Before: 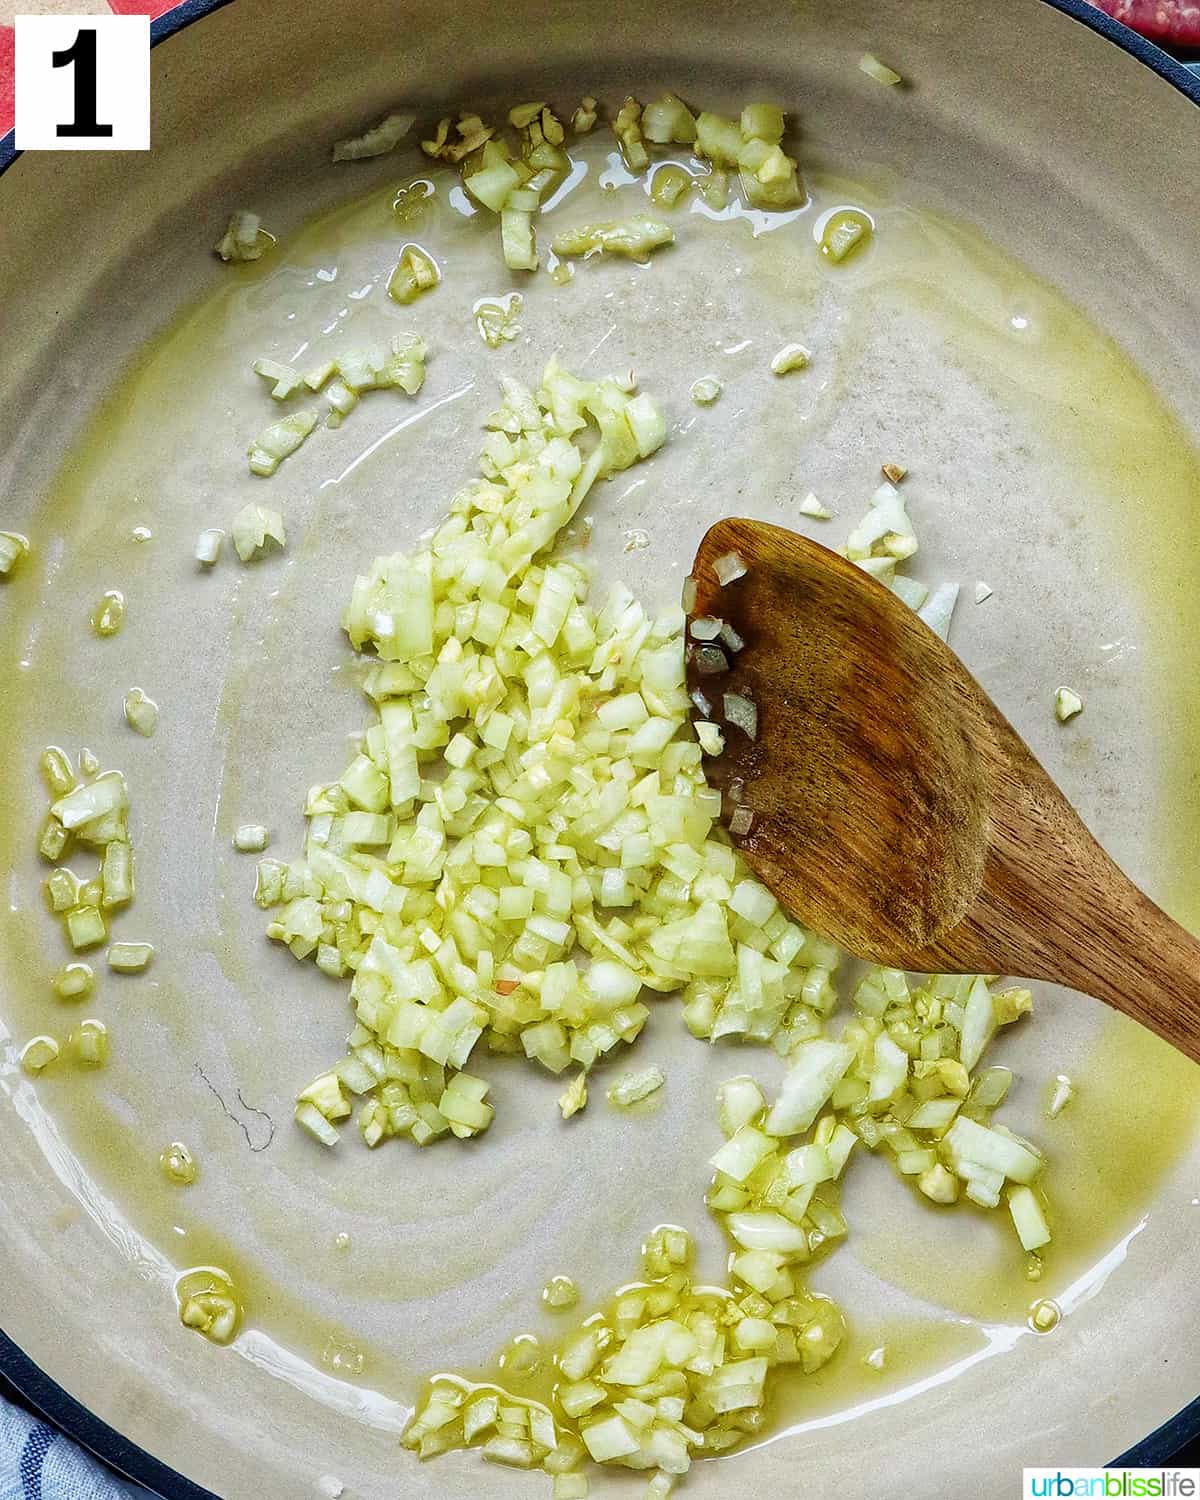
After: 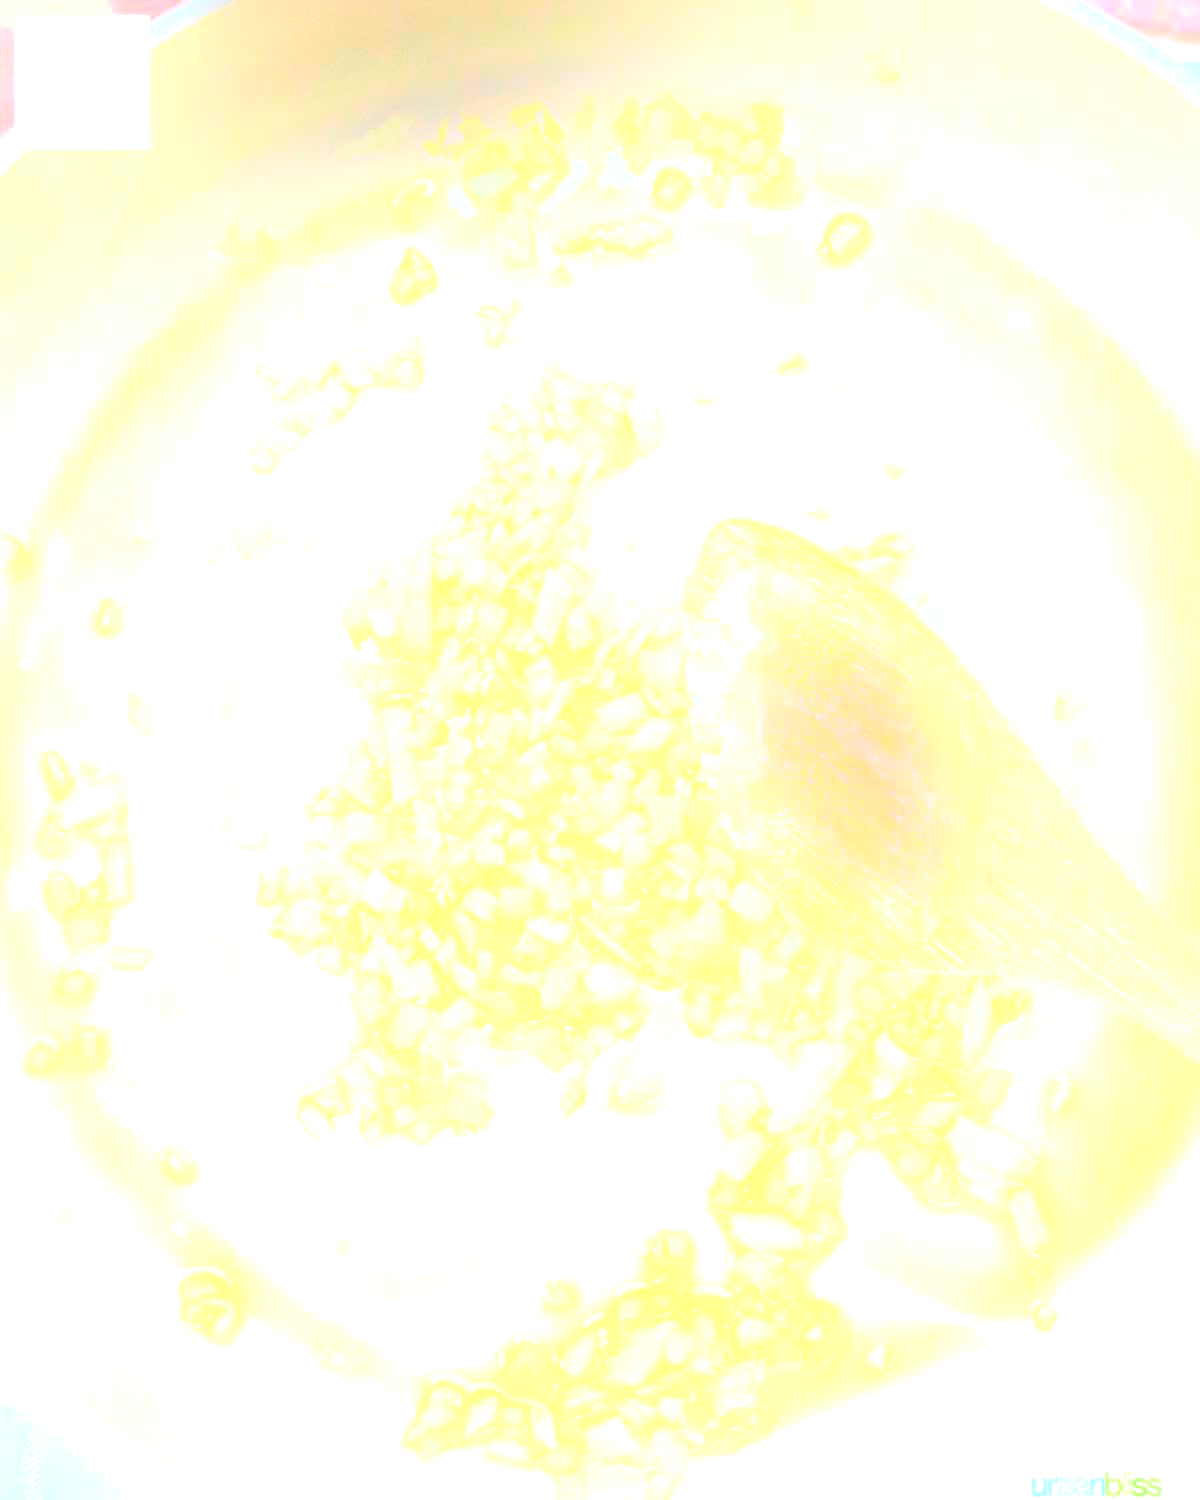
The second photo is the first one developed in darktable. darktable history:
exposure: exposure 0.566 EV, compensate highlight preservation false
bloom: size 25%, threshold 5%, strength 90%
filmic rgb: black relative exposure -8.42 EV, white relative exposure 4.68 EV, hardness 3.82, color science v6 (2022)
